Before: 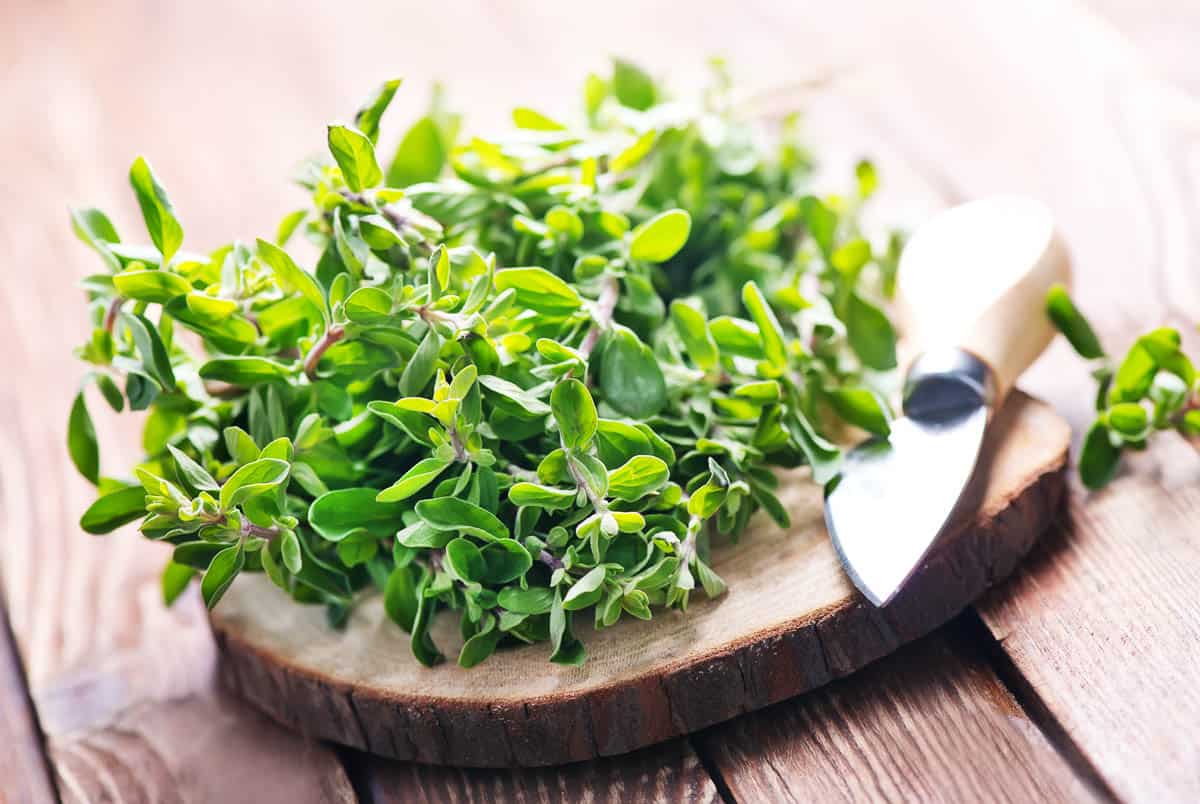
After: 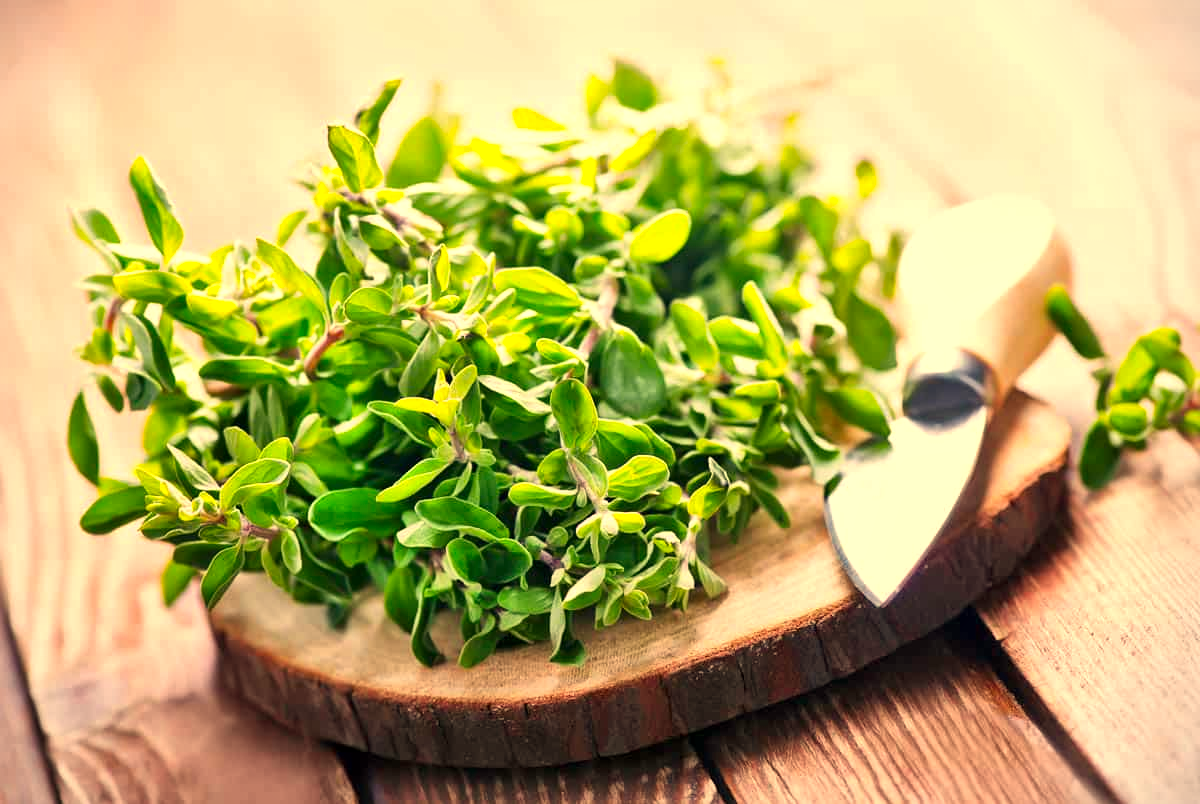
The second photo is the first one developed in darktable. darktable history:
vignetting: fall-off start 92.6%, brightness -0.52, saturation -0.51, center (-0.012, 0)
color zones: curves: ch0 [(0, 0.613) (0.01, 0.613) (0.245, 0.448) (0.498, 0.529) (0.642, 0.665) (0.879, 0.777) (0.99, 0.613)]; ch1 [(0, 0) (0.143, 0) (0.286, 0) (0.429, 0) (0.571, 0) (0.714, 0) (0.857, 0)], mix -121.96%
white balance: red 1.138, green 0.996, blue 0.812
local contrast: mode bilateral grid, contrast 20, coarseness 50, detail 141%, midtone range 0.2
